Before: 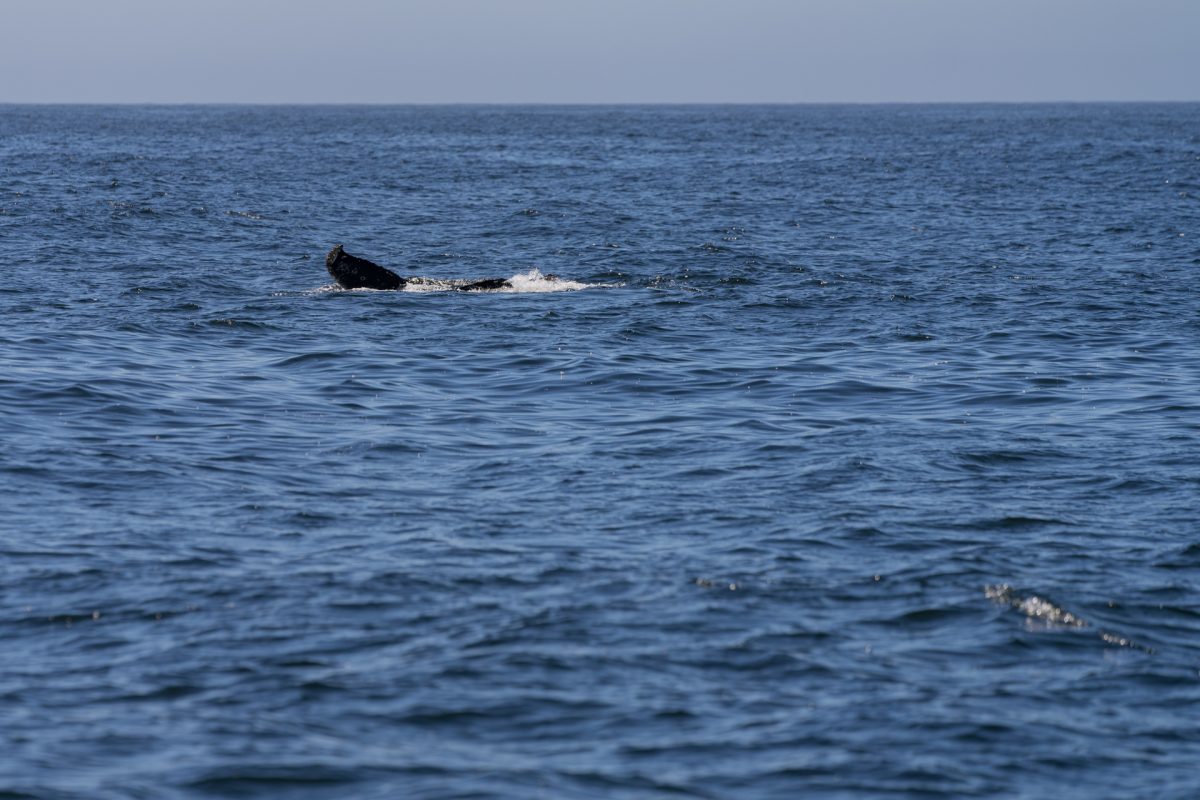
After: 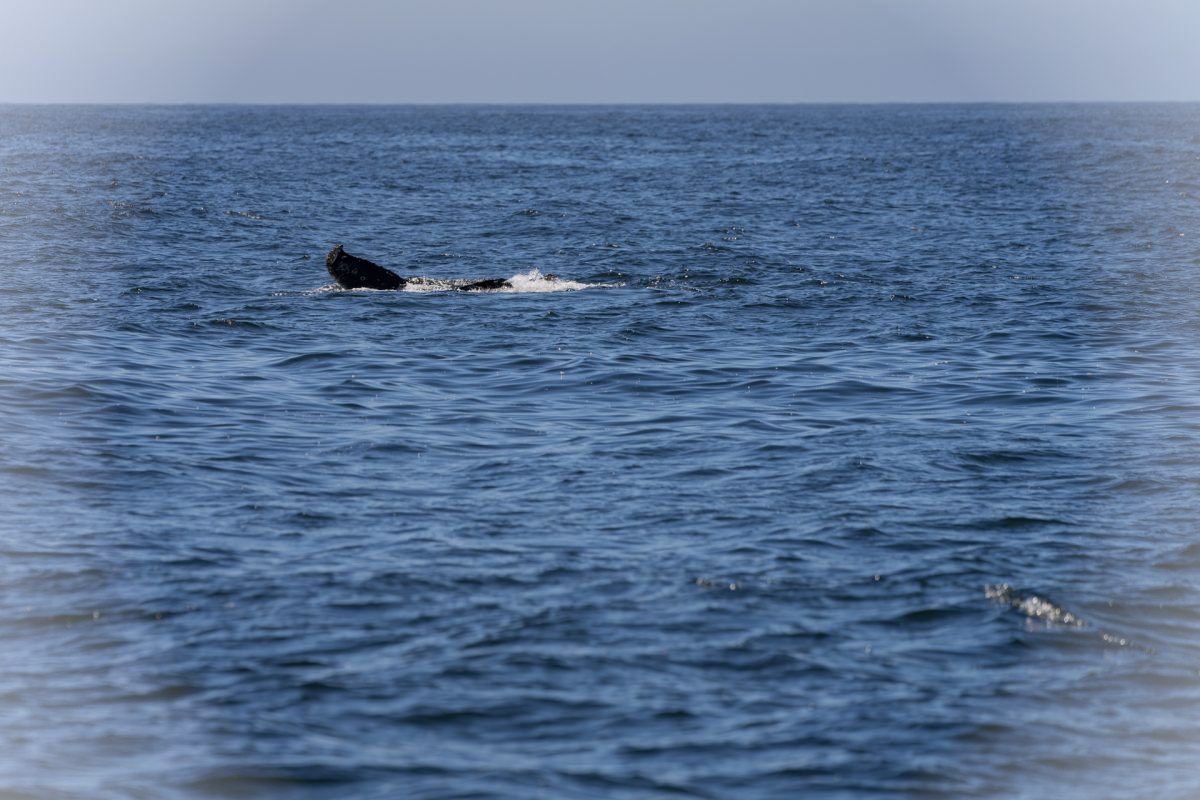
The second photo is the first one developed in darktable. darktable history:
vignetting: brightness 0.306, saturation 0.003
